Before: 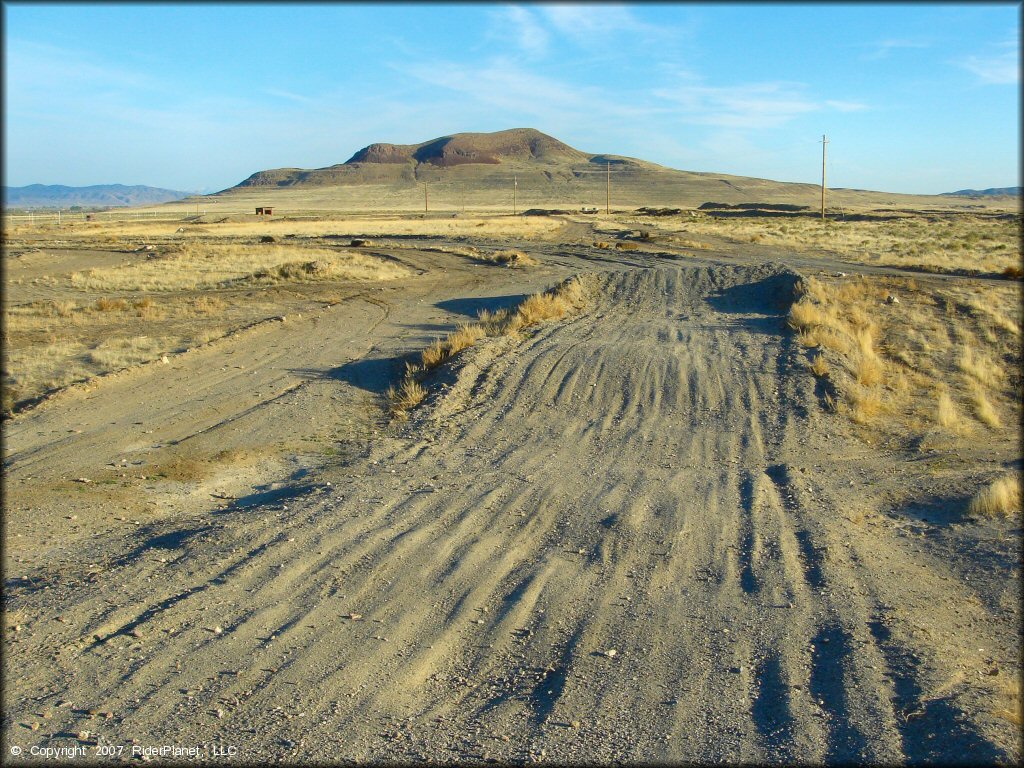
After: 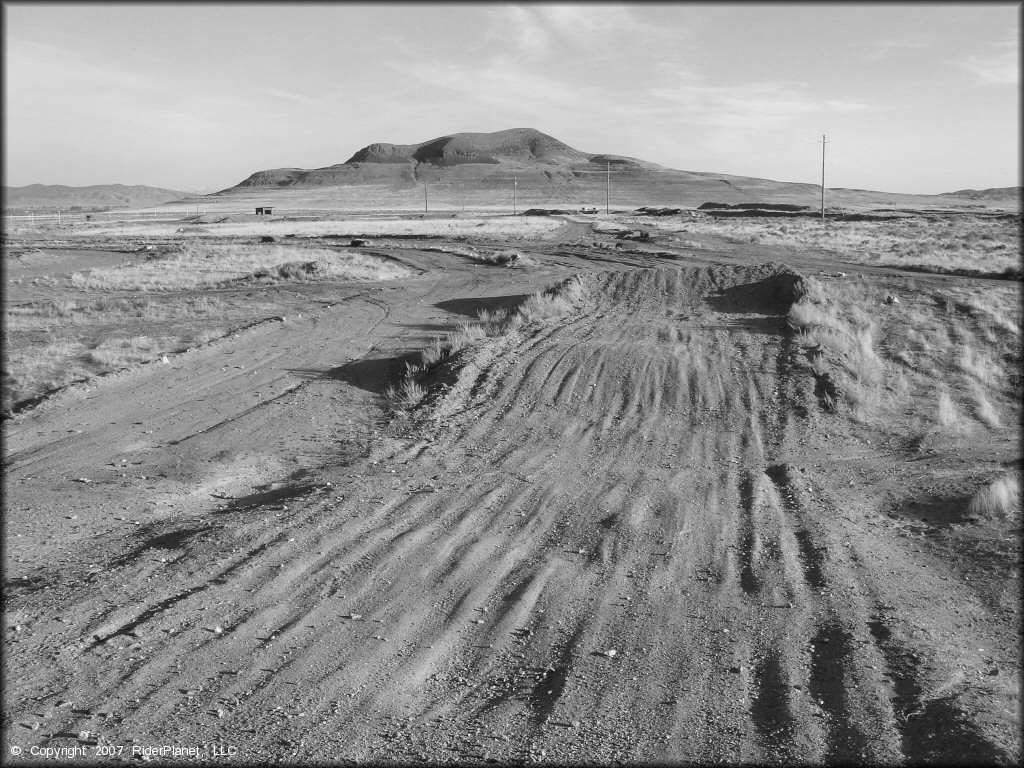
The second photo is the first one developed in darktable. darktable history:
monochrome: on, module defaults
color contrast: green-magenta contrast 0.8, blue-yellow contrast 1.1, unbound 0
color correction: highlights a* -15.58, highlights b* 40, shadows a* -40, shadows b* -26.18
